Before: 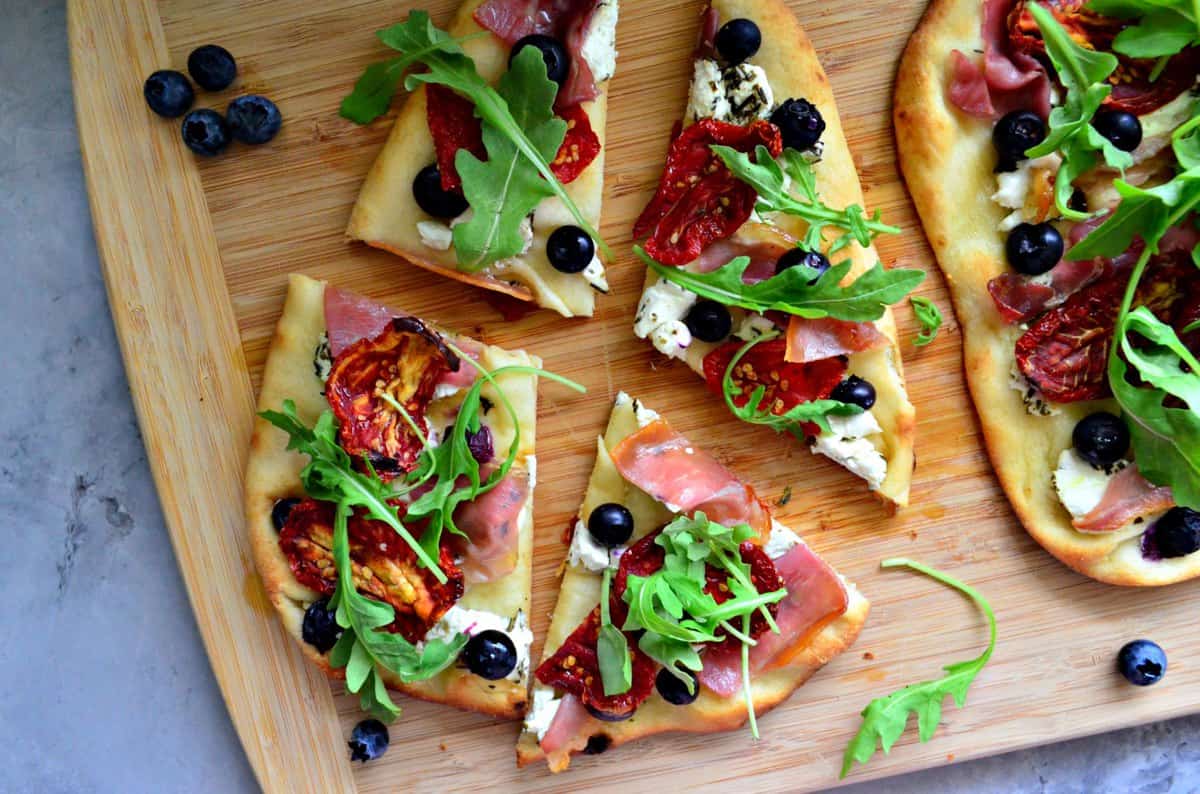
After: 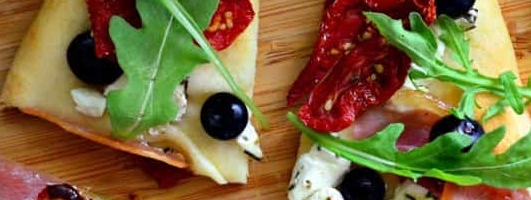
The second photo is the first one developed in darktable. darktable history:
crop: left 28.89%, top 16.838%, right 26.837%, bottom 57.94%
